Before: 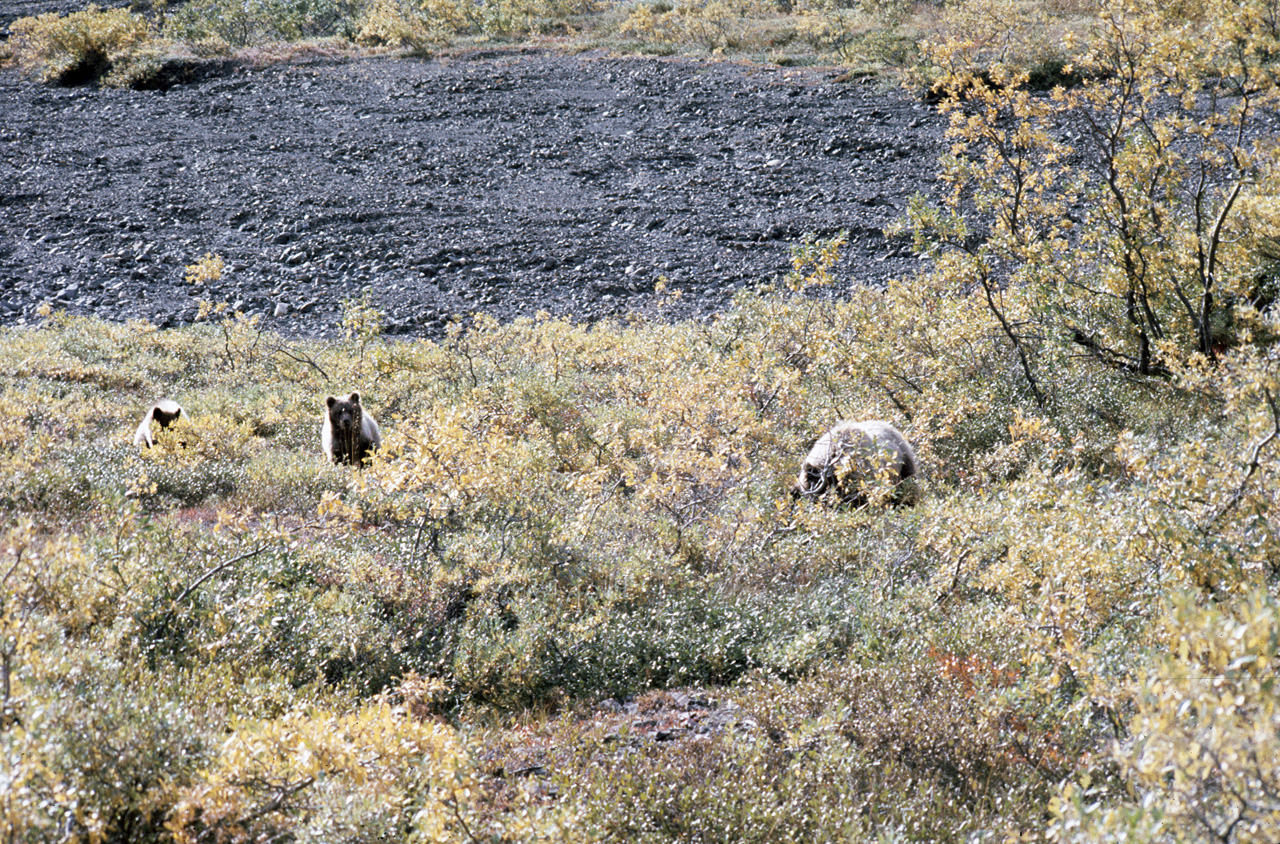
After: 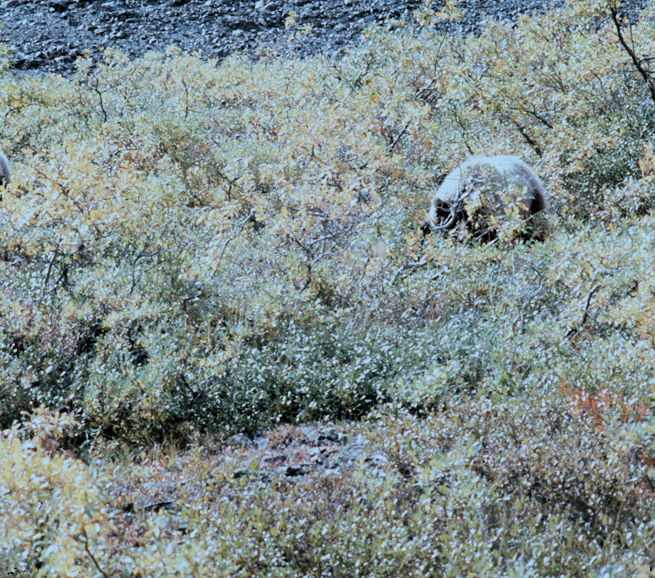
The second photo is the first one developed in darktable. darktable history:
tone equalizer: edges refinement/feathering 500, mask exposure compensation -1.57 EV, preserve details no
crop and rotate: left 28.956%, top 31.402%, right 19.81%
color correction: highlights a* -10.56, highlights b* -18.65
filmic rgb: black relative exposure -7.65 EV, white relative exposure 4.56 EV, hardness 3.61
